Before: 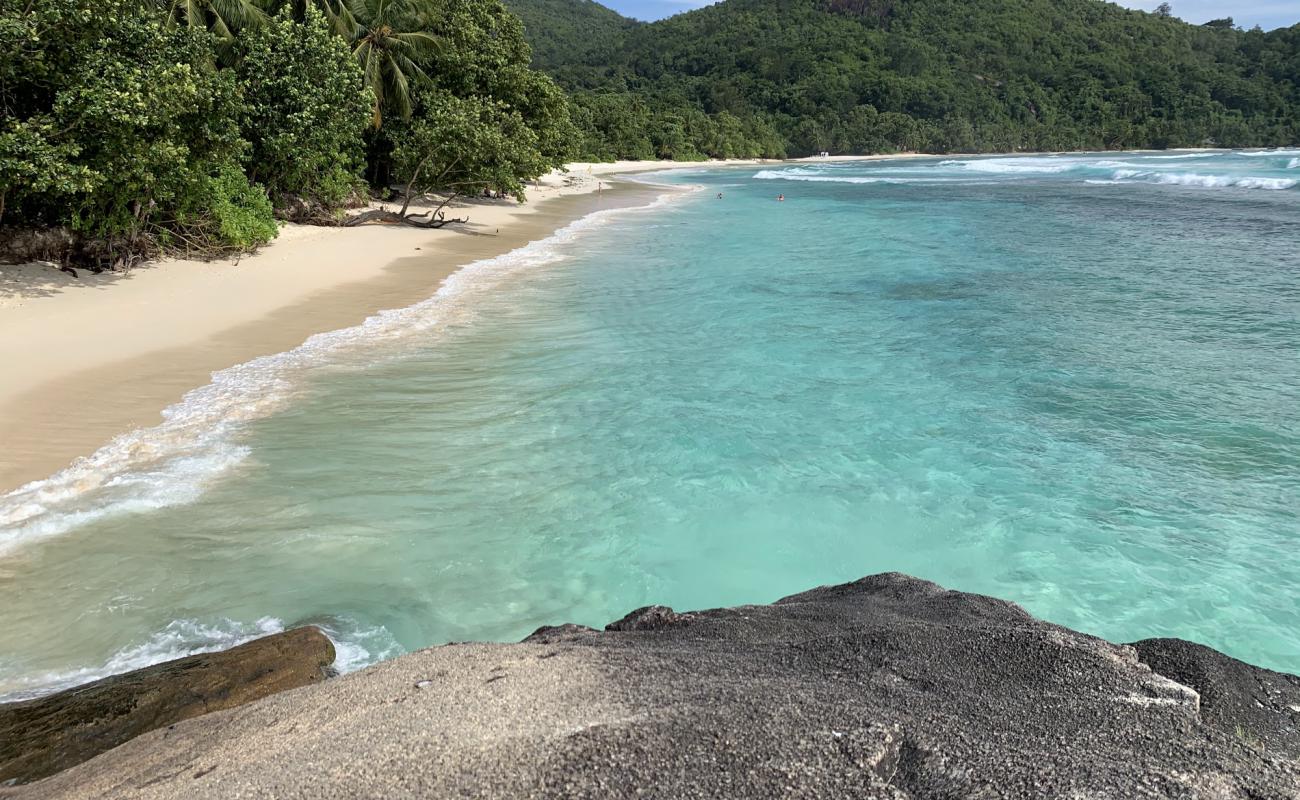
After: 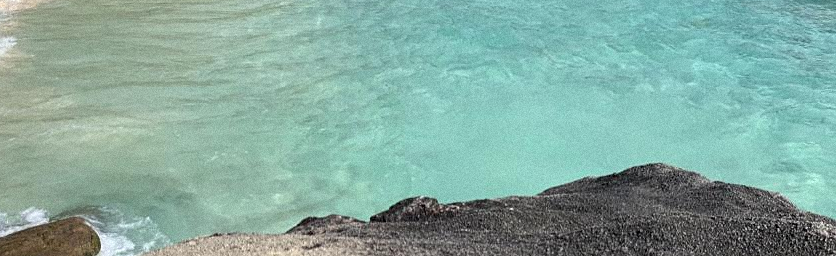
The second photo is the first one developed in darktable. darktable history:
grain: mid-tones bias 0%
sharpen: amount 0.2
crop: left 18.091%, top 51.13%, right 17.525%, bottom 16.85%
tone curve: curves: ch0 [(0, 0) (0.08, 0.069) (0.4, 0.391) (0.6, 0.609) (0.92, 0.93) (1, 1)], color space Lab, independent channels, preserve colors none
